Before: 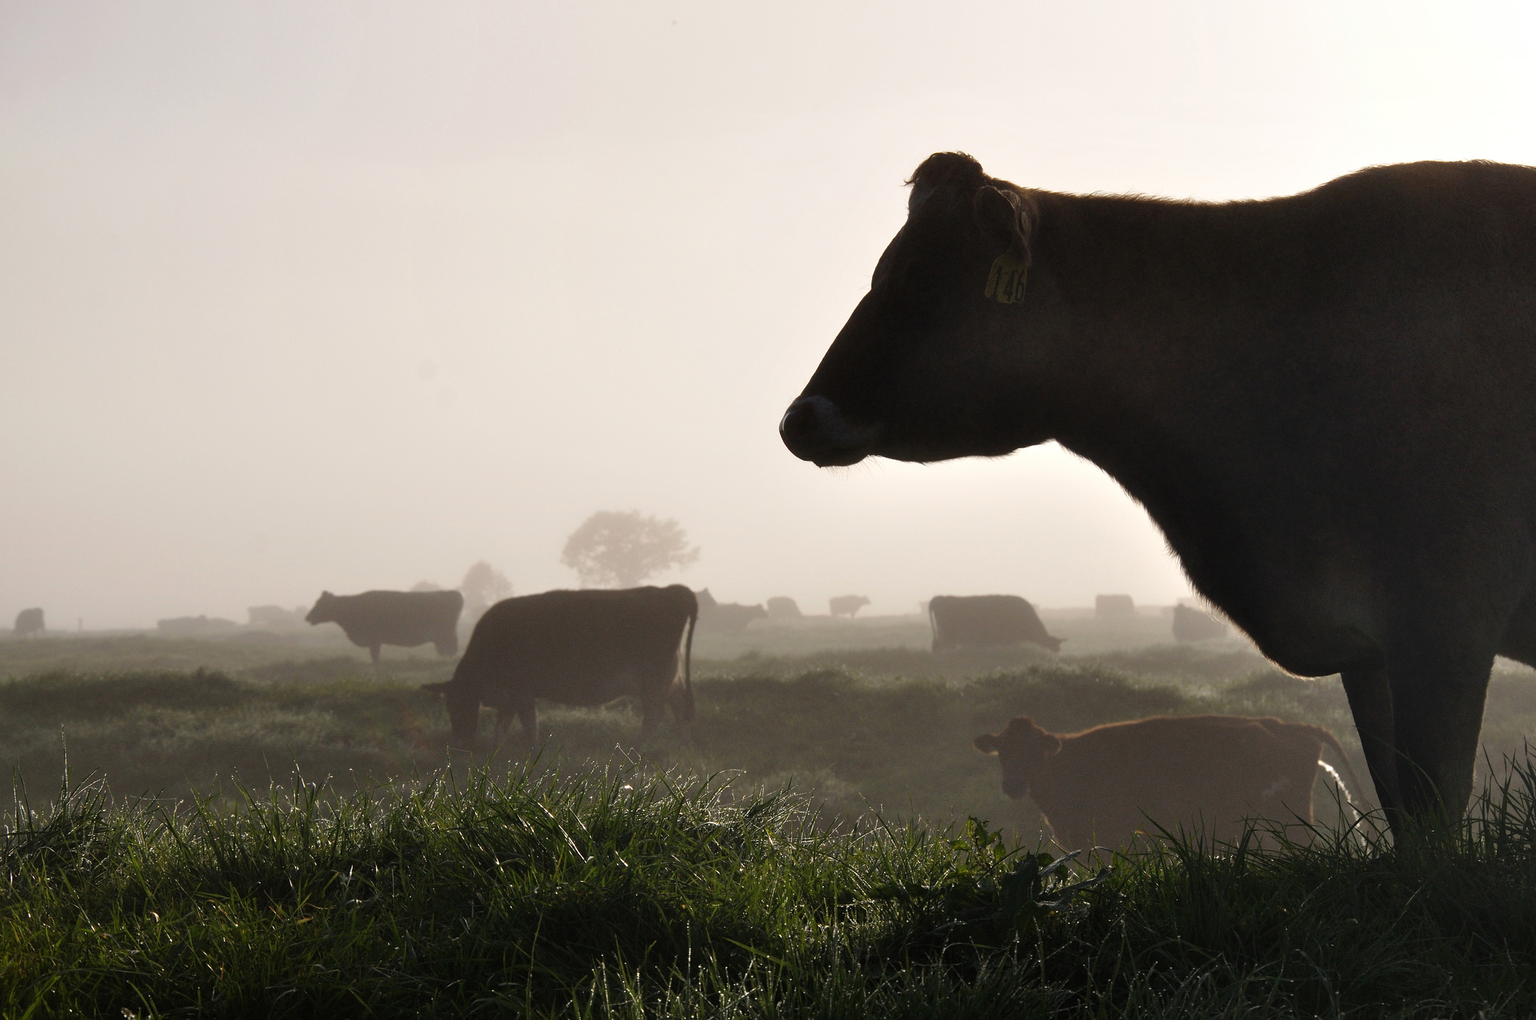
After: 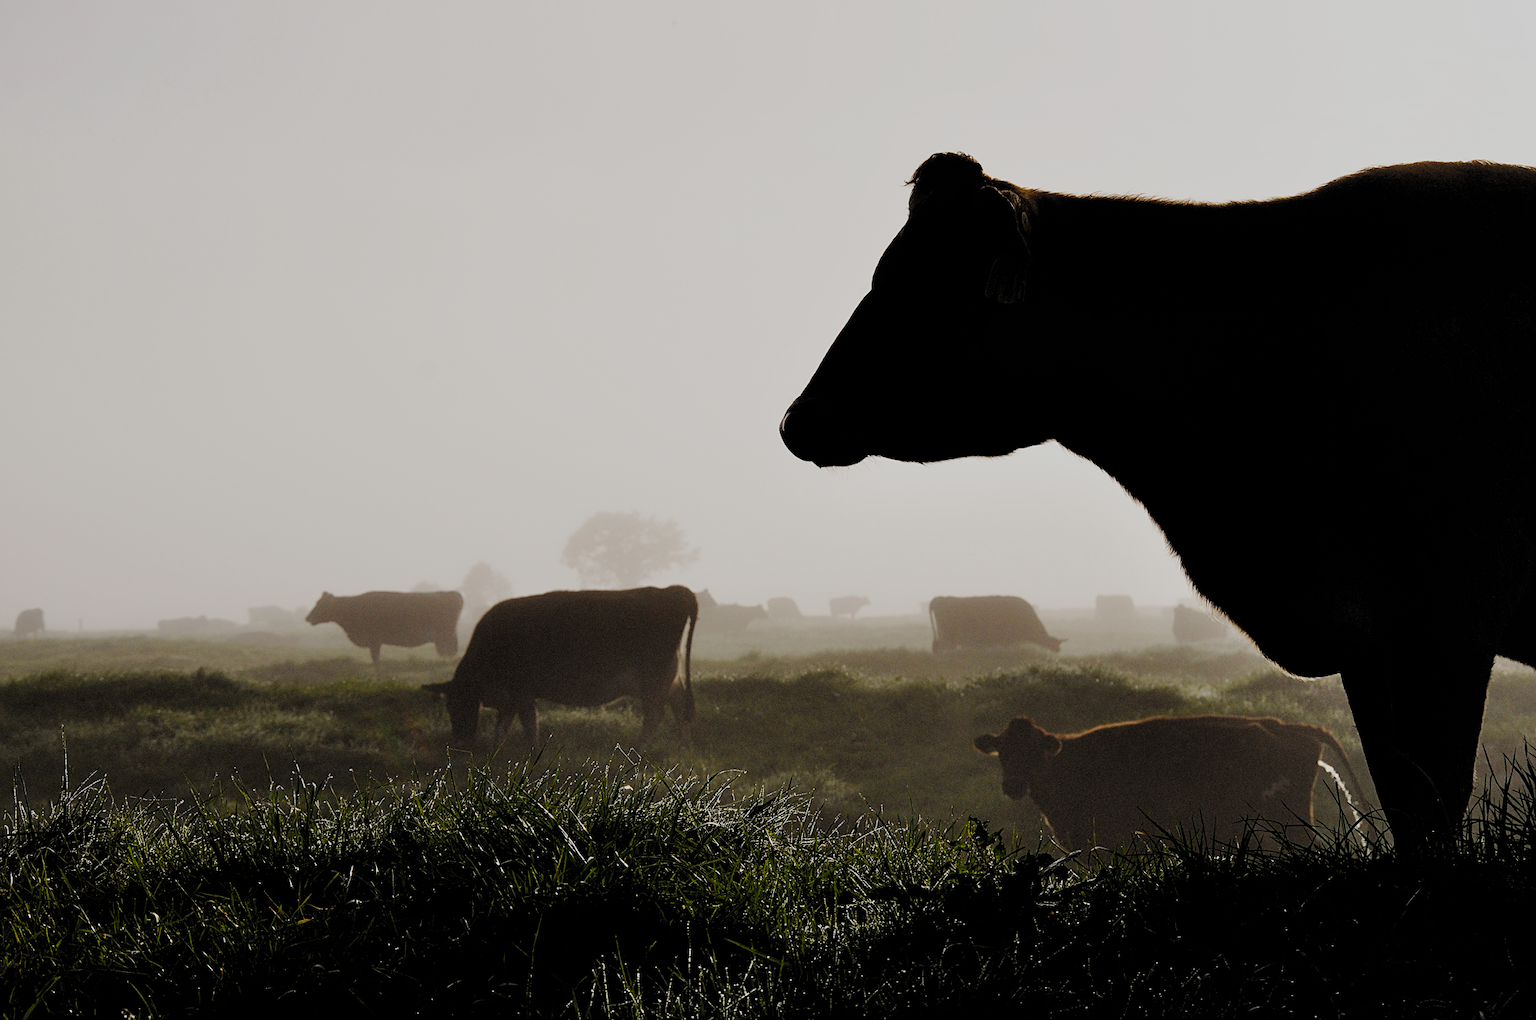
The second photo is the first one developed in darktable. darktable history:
filmic rgb: black relative exposure -3.21 EV, white relative exposure 7.07 EV, hardness 1.46, contrast 1.347, preserve chrominance no, color science v5 (2021), iterations of high-quality reconstruction 0, contrast in shadows safe, contrast in highlights safe
sharpen: on, module defaults
